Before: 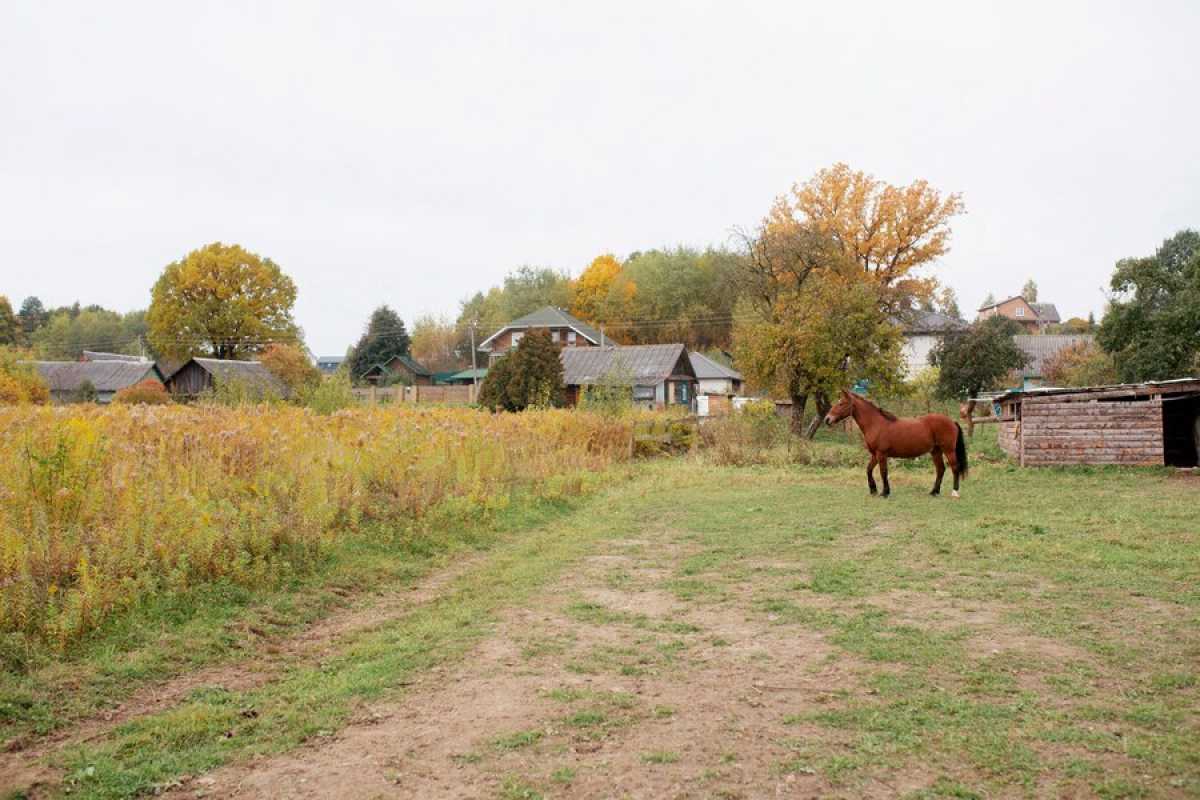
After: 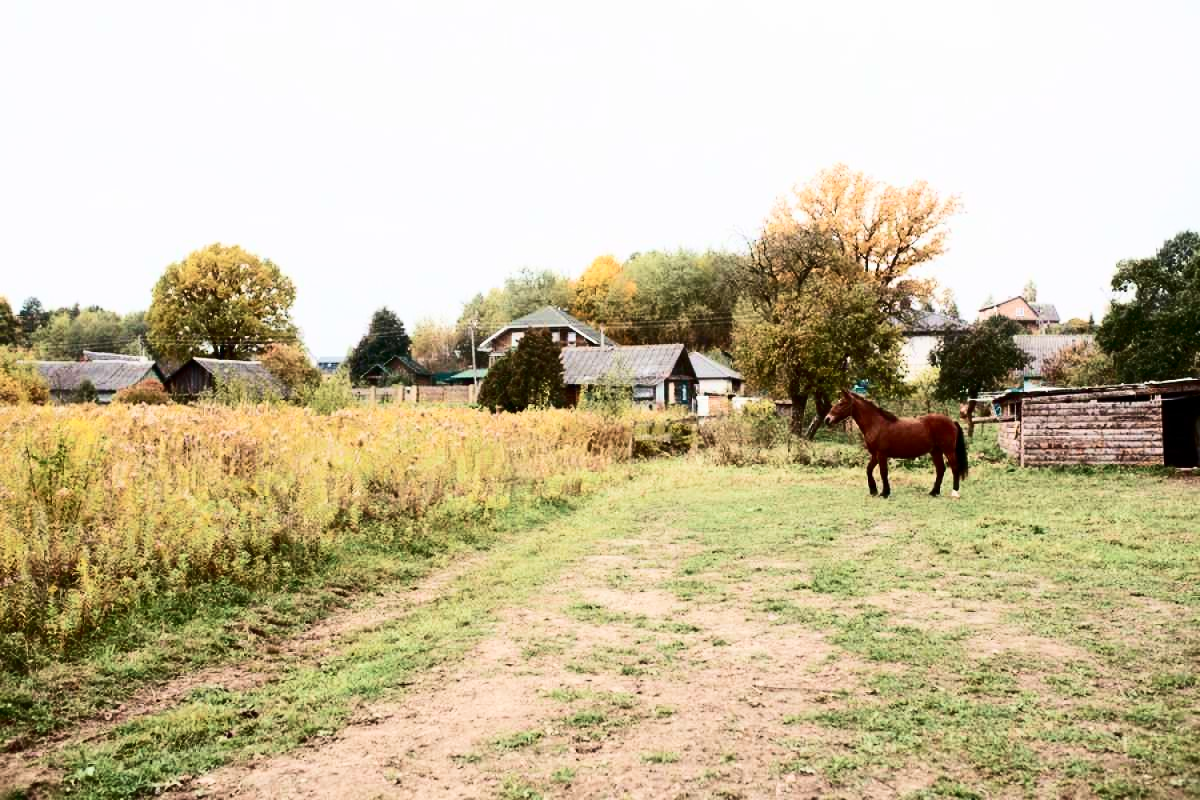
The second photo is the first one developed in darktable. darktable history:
contrast brightness saturation: contrast 0.5, saturation -0.1
velvia: on, module defaults
